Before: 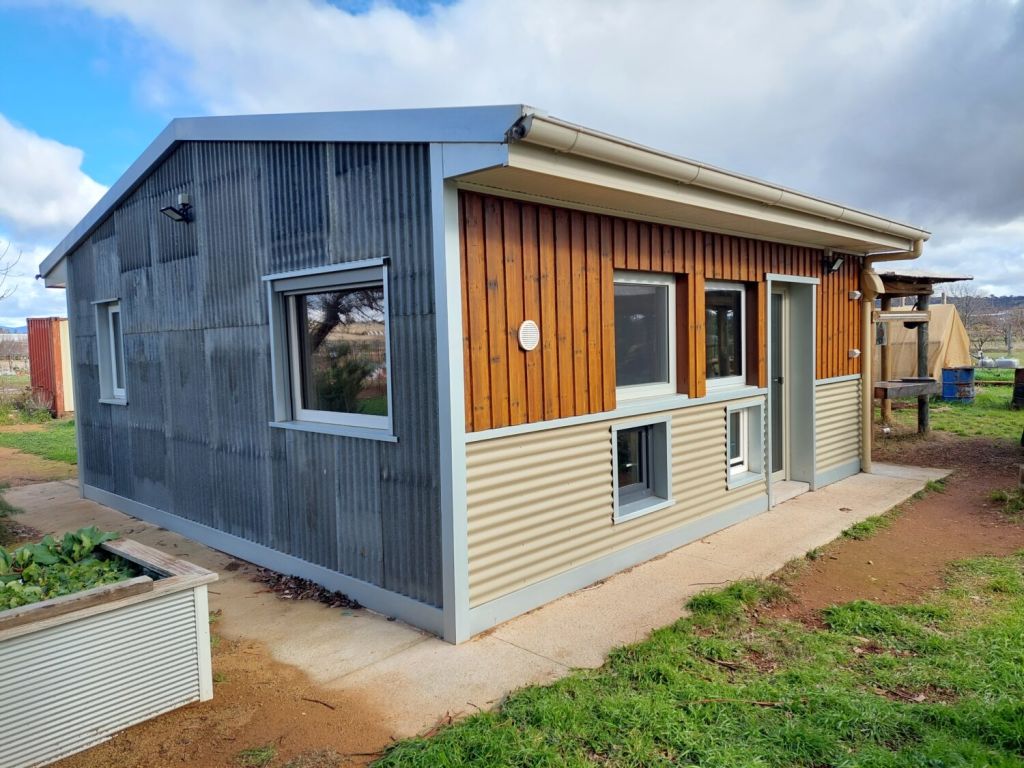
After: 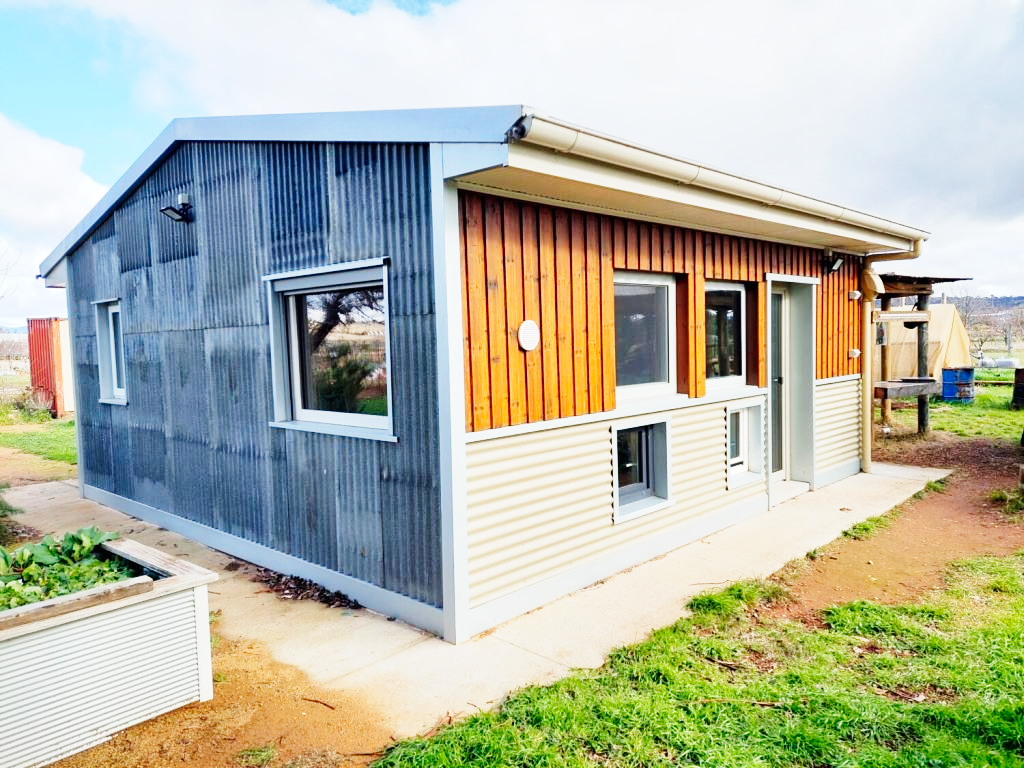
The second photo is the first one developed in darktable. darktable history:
base curve: curves: ch0 [(0, 0) (0, 0.001) (0.001, 0.001) (0.004, 0.002) (0.007, 0.004) (0.015, 0.013) (0.033, 0.045) (0.052, 0.096) (0.075, 0.17) (0.099, 0.241) (0.163, 0.42) (0.219, 0.55) (0.259, 0.616) (0.327, 0.722) (0.365, 0.765) (0.522, 0.873) (0.547, 0.881) (0.689, 0.919) (0.826, 0.952) (1, 1)], preserve colors none
contrast brightness saturation: contrast 0.05
